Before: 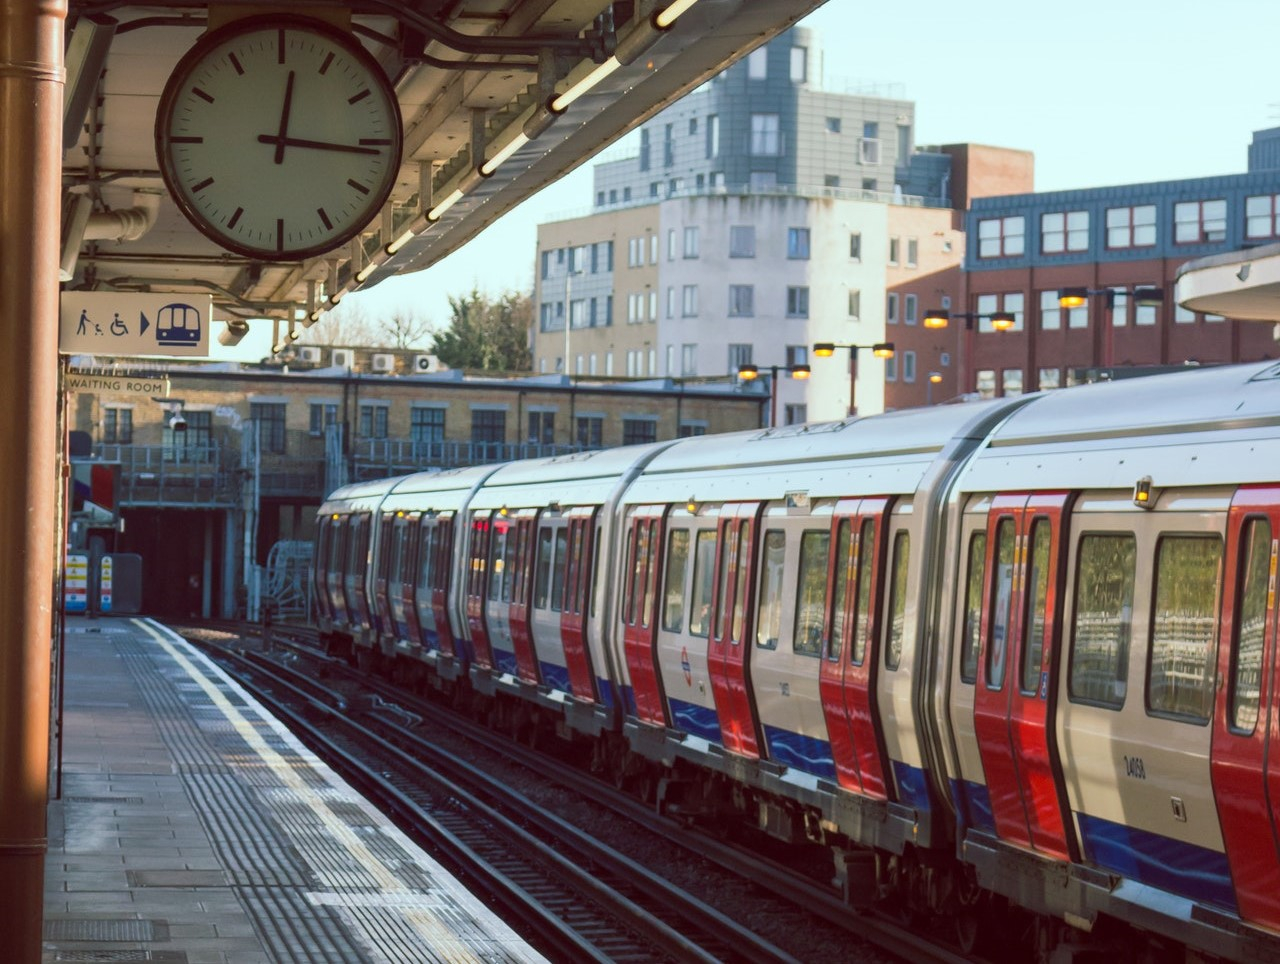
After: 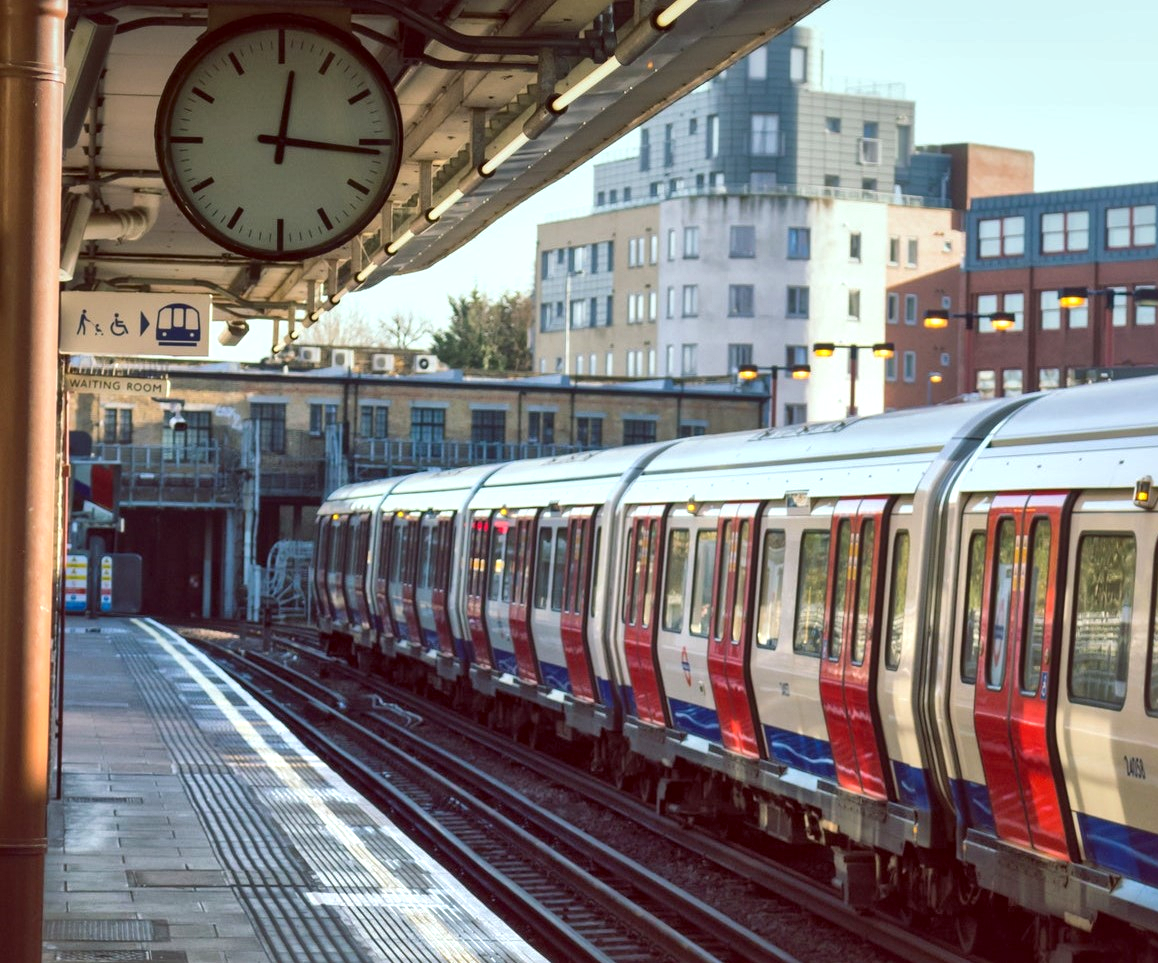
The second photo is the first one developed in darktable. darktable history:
graduated density: on, module defaults
shadows and highlights: shadows 25, white point adjustment -3, highlights -30
exposure: black level correction 0, exposure 0.7 EV, compensate exposure bias true, compensate highlight preservation false
crop: right 9.509%, bottom 0.031%
local contrast: mode bilateral grid, contrast 20, coarseness 50, detail 159%, midtone range 0.2
